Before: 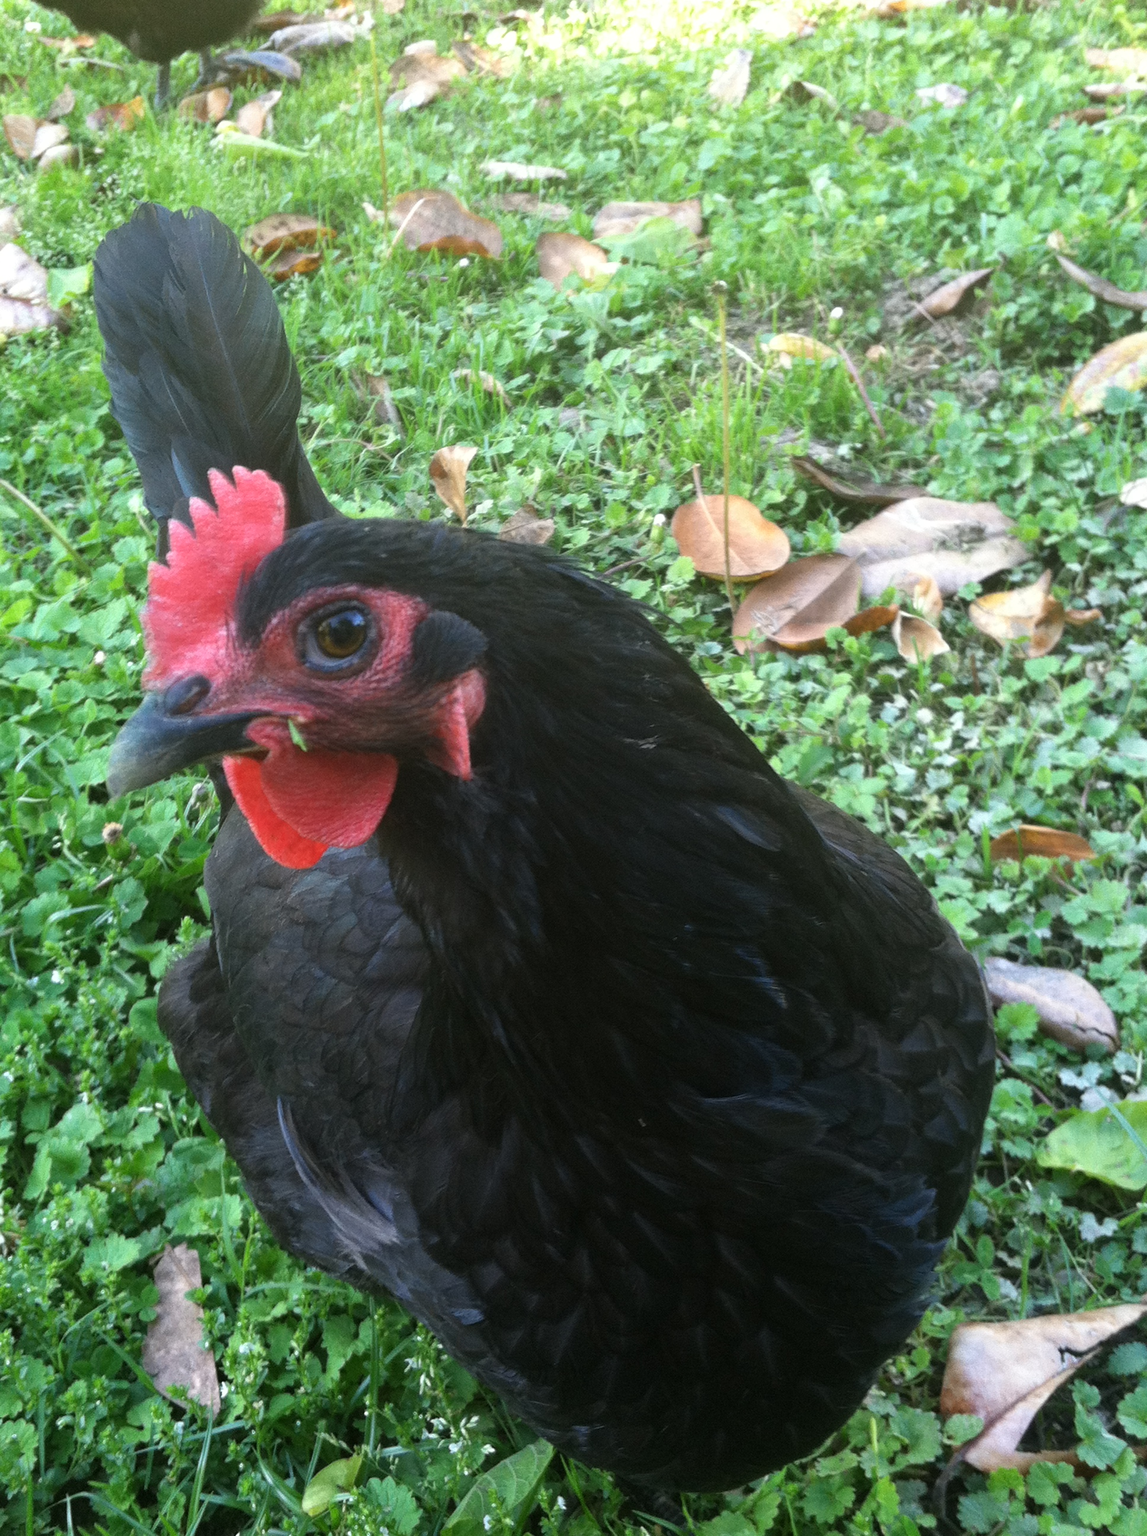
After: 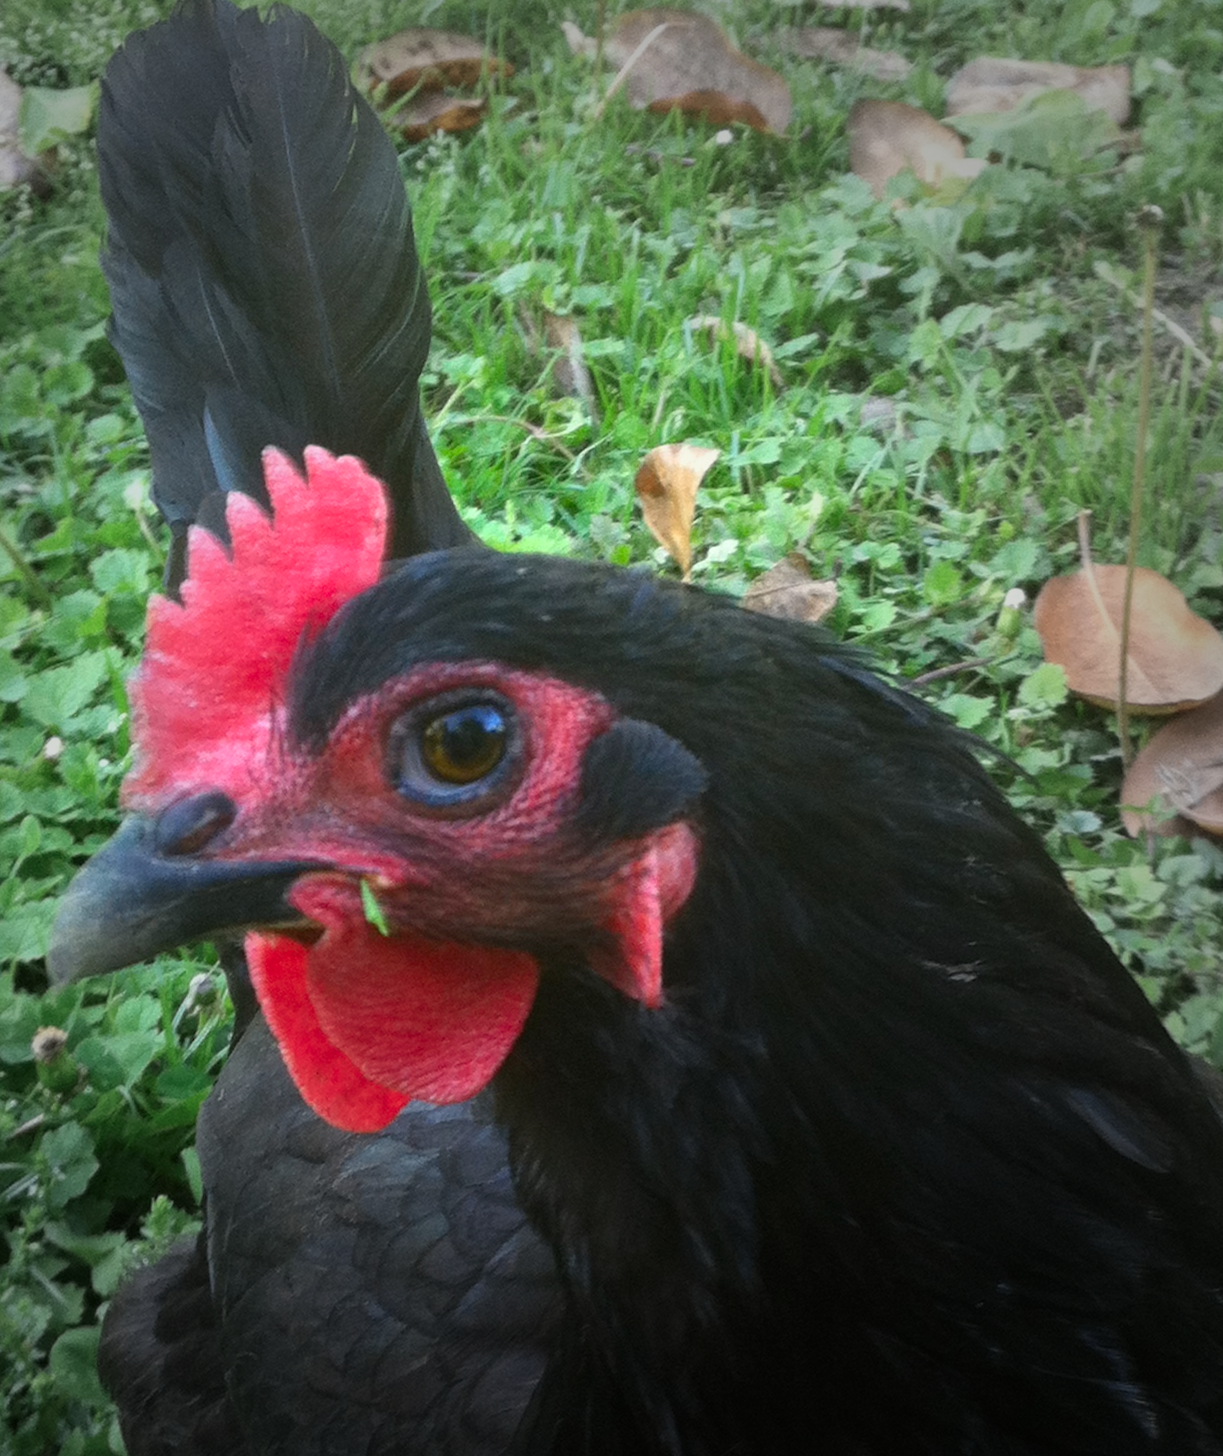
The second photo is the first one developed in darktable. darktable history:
contrast brightness saturation: contrast 0.09, saturation 0.28
crop and rotate: angle -4.99°, left 2.122%, top 6.945%, right 27.566%, bottom 30.519%
vignetting: fall-off start 33.76%, fall-off radius 64.94%, brightness -0.575, center (-0.12, -0.002), width/height ratio 0.959
color zones: curves: ch1 [(0, 0.523) (0.143, 0.545) (0.286, 0.52) (0.429, 0.506) (0.571, 0.503) (0.714, 0.503) (0.857, 0.508) (1, 0.523)]
